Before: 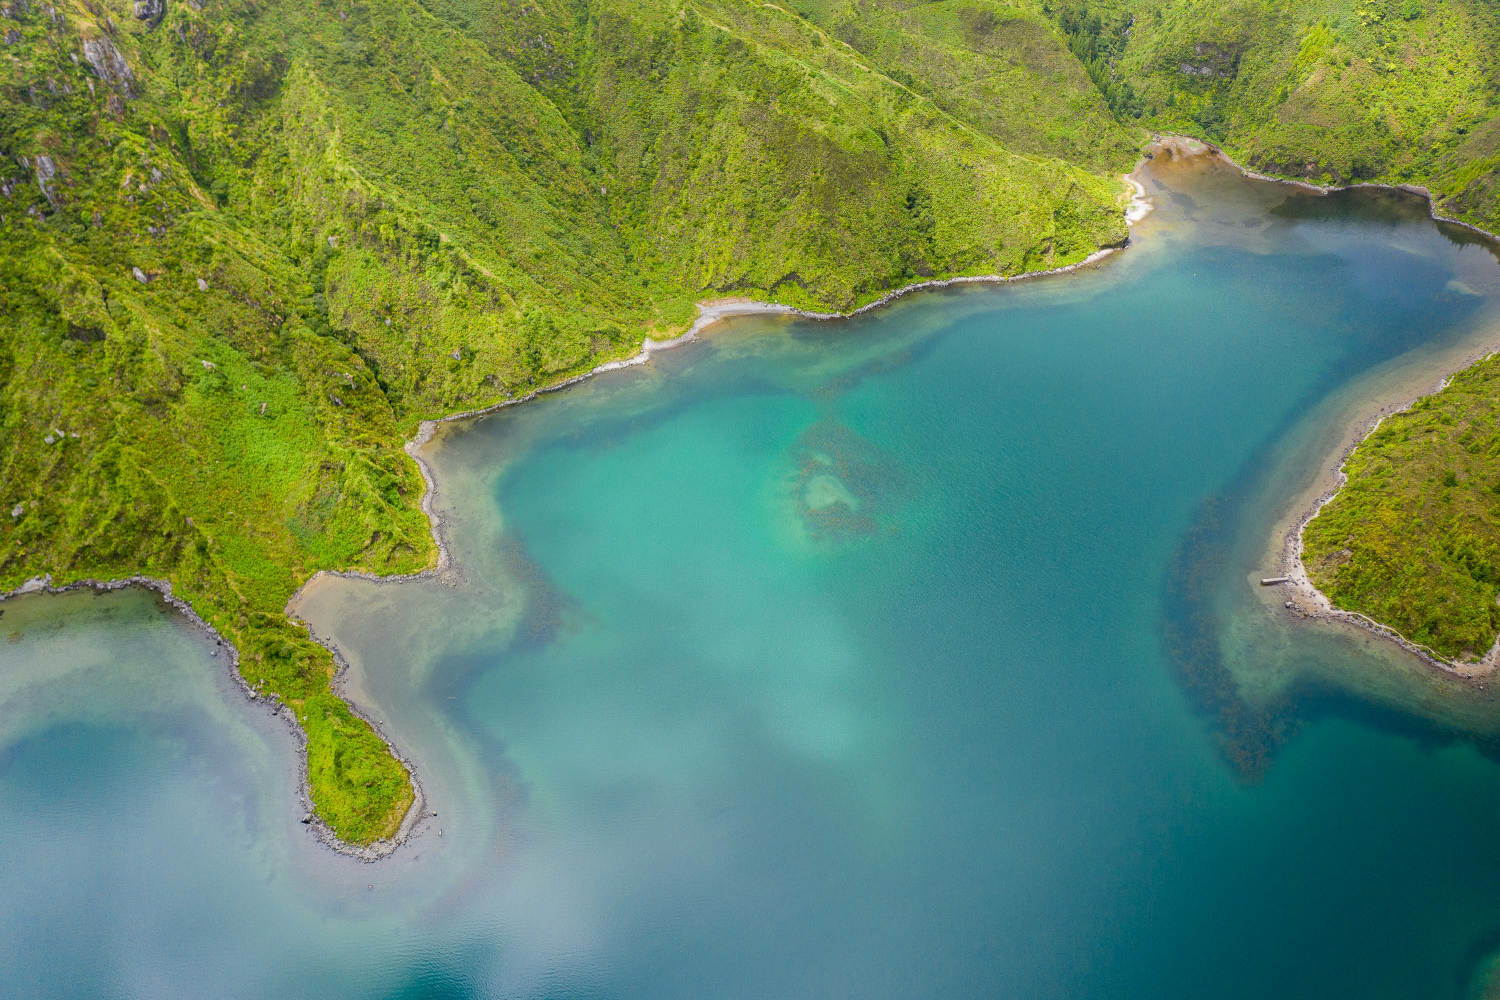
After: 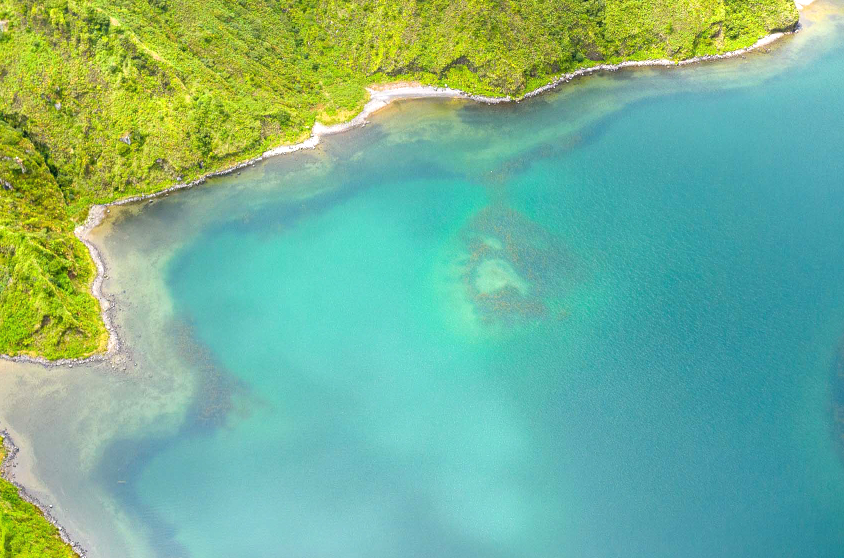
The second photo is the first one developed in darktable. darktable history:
crop and rotate: left 22.065%, top 21.614%, right 21.665%, bottom 22.563%
exposure: exposure 0.65 EV, compensate highlight preservation false
